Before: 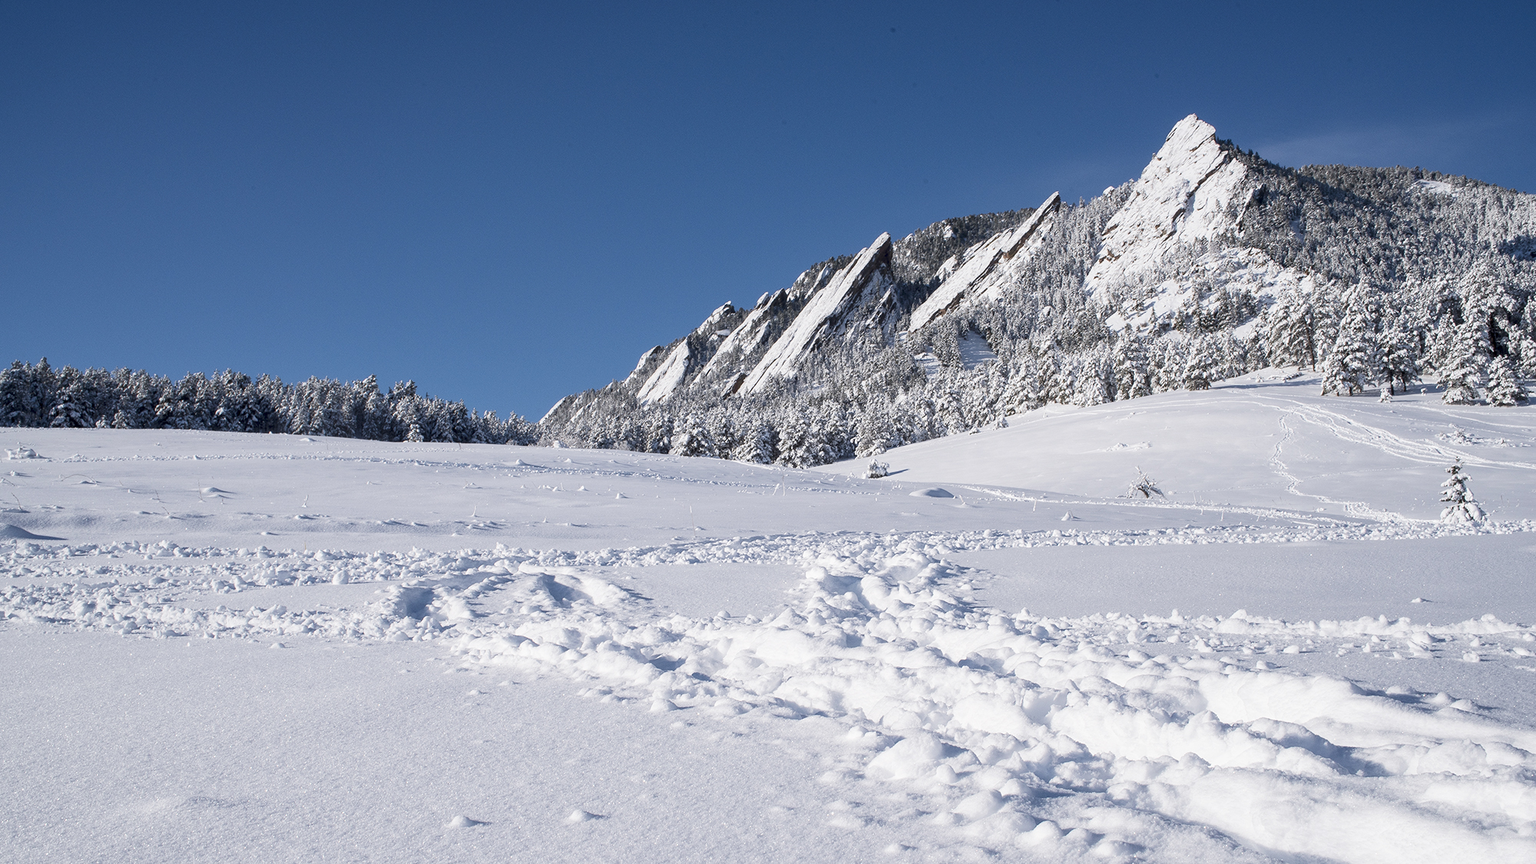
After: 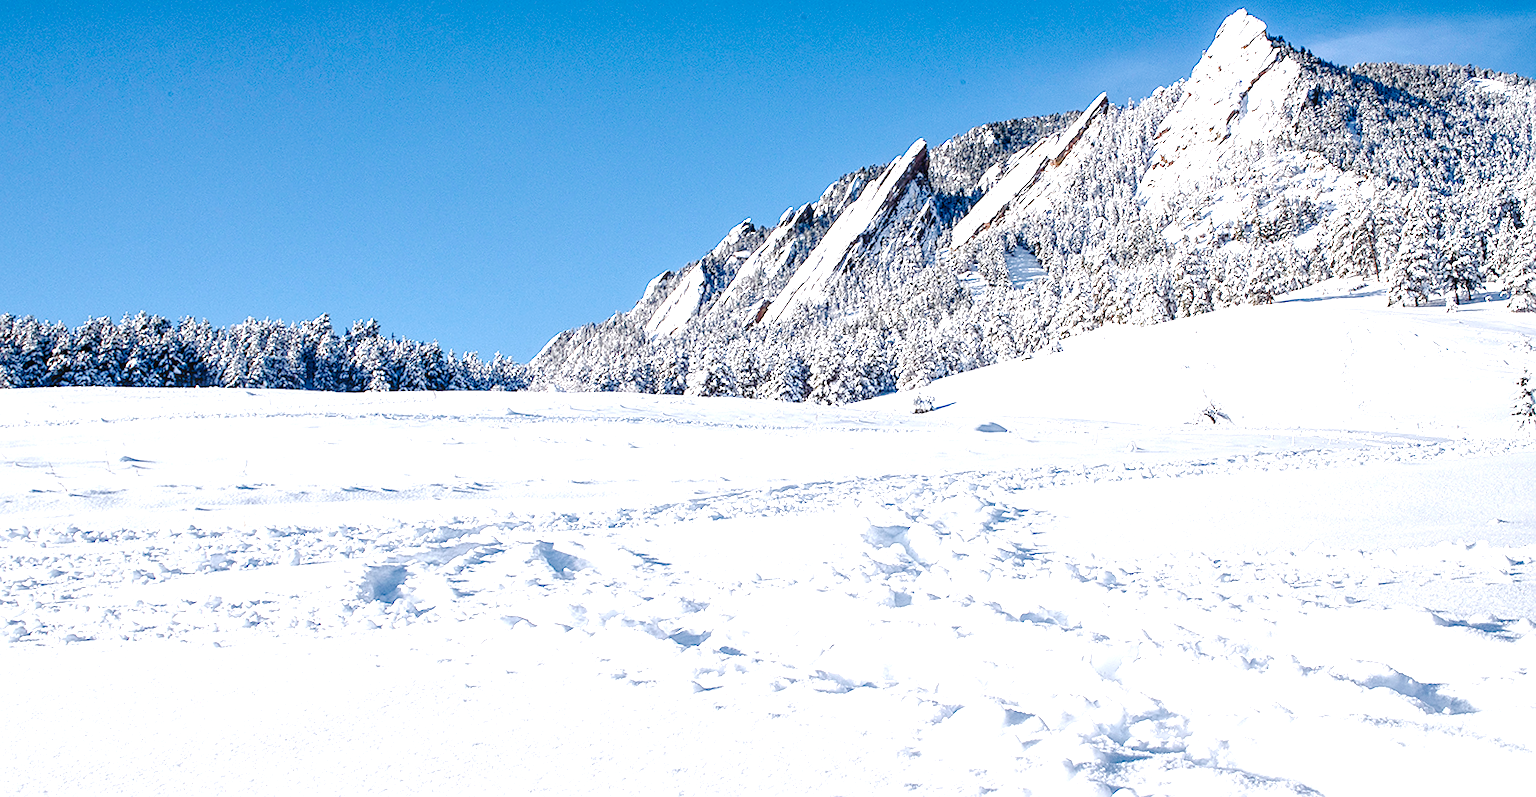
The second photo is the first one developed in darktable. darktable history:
crop and rotate: angle 1.96°, left 5.673%, top 5.673%
color balance rgb: perceptual saturation grading › global saturation 25%, perceptual saturation grading › highlights -50%, perceptual saturation grading › shadows 30%, perceptual brilliance grading › global brilliance 12%, global vibrance 20%
sharpen: on, module defaults
local contrast: detail 130%
exposure: exposure 0.6 EV, compensate highlight preservation false
rotate and perspective: rotation -0.013°, lens shift (vertical) -0.027, lens shift (horizontal) 0.178, crop left 0.016, crop right 0.989, crop top 0.082, crop bottom 0.918
tone curve: curves: ch0 [(0, 0) (0.003, 0.009) (0.011, 0.009) (0.025, 0.01) (0.044, 0.02) (0.069, 0.032) (0.1, 0.048) (0.136, 0.092) (0.177, 0.153) (0.224, 0.217) (0.277, 0.306) (0.335, 0.402) (0.399, 0.488) (0.468, 0.574) (0.543, 0.648) (0.623, 0.716) (0.709, 0.783) (0.801, 0.851) (0.898, 0.92) (1, 1)], preserve colors none
